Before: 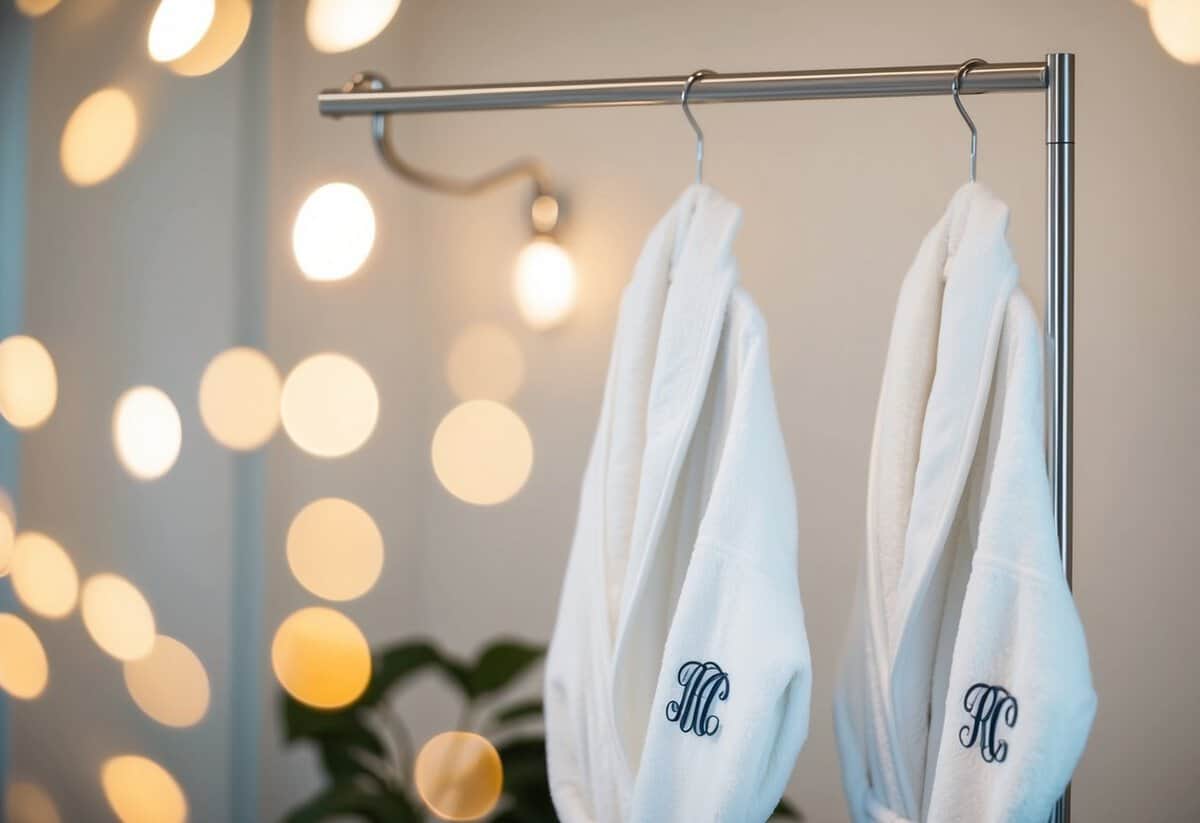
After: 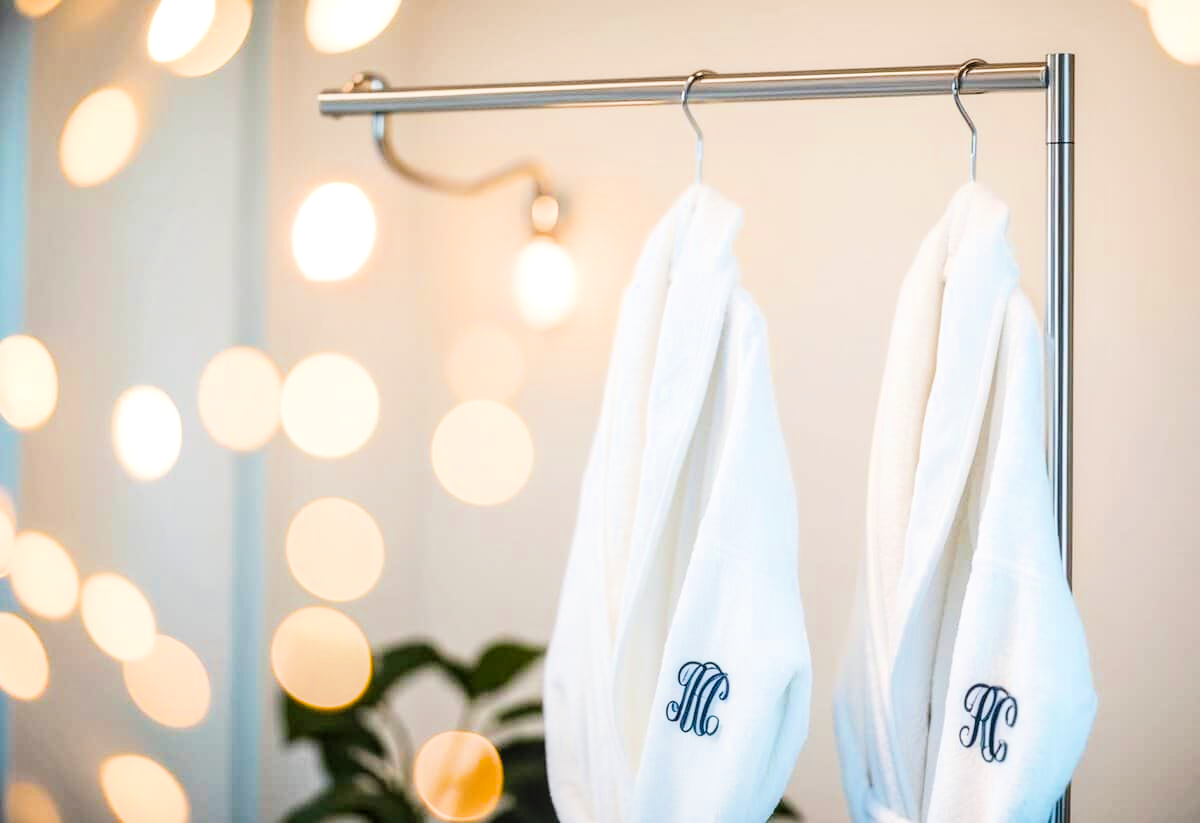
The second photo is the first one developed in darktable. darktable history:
local contrast: on, module defaults
color balance rgb: perceptual saturation grading › global saturation 30%
exposure: black level correction 0, exposure 1.2 EV, compensate exposure bias true, compensate highlight preservation false
filmic rgb: black relative exposure -6 EV, hardness 3.31, contrast 1.3, contrast in shadows safe
